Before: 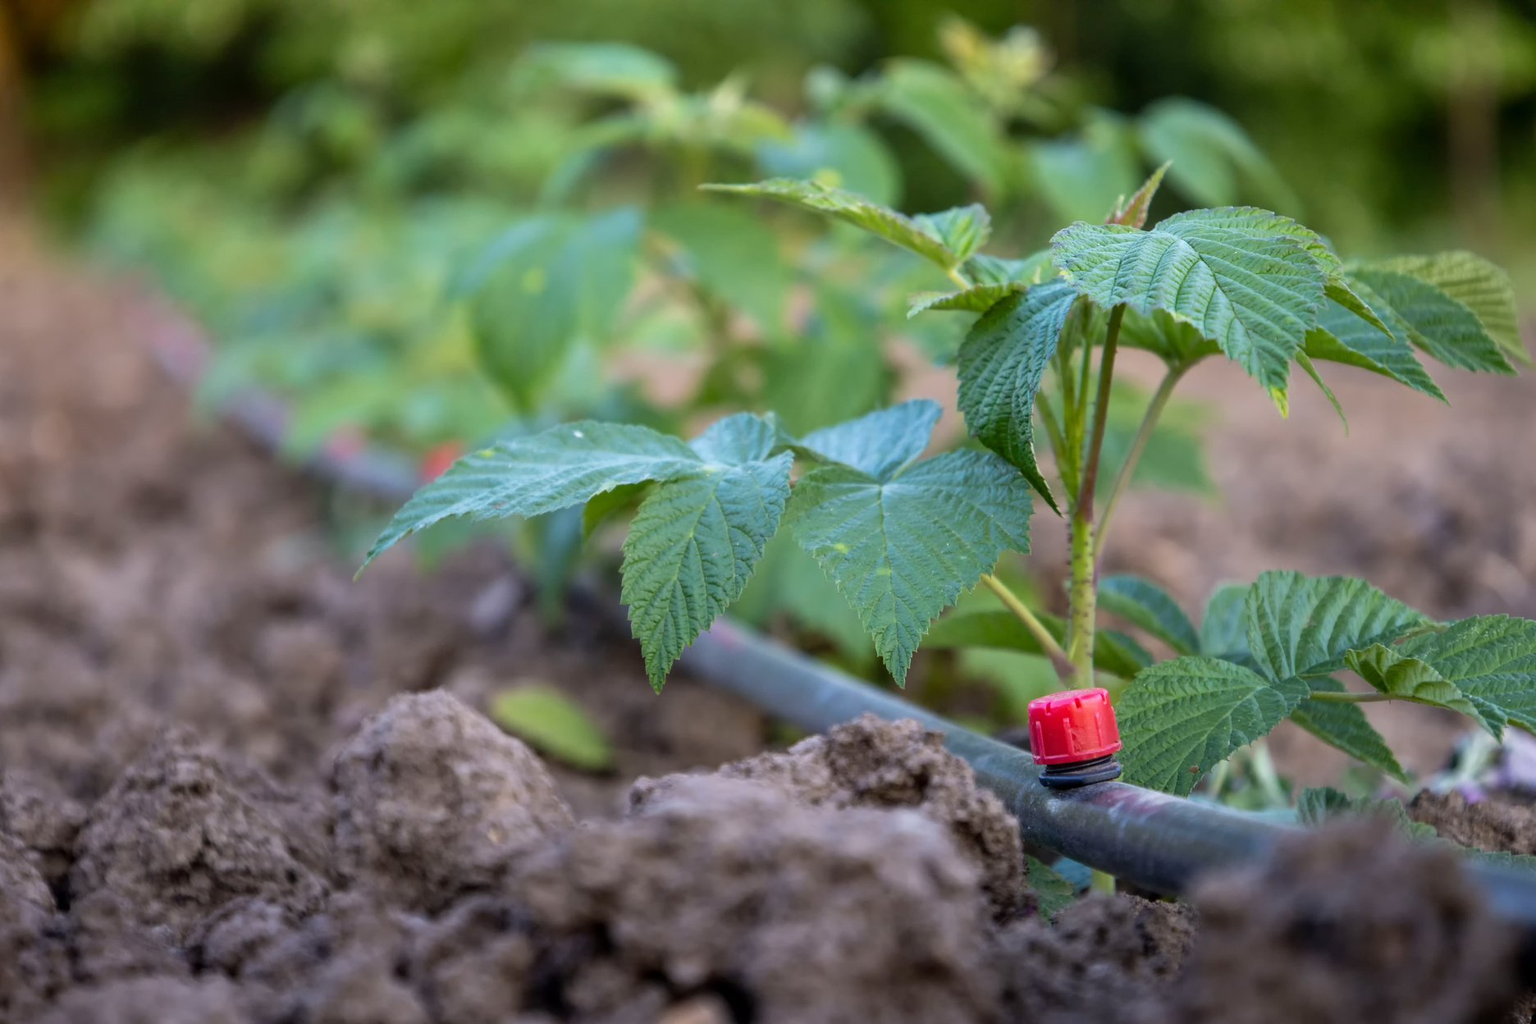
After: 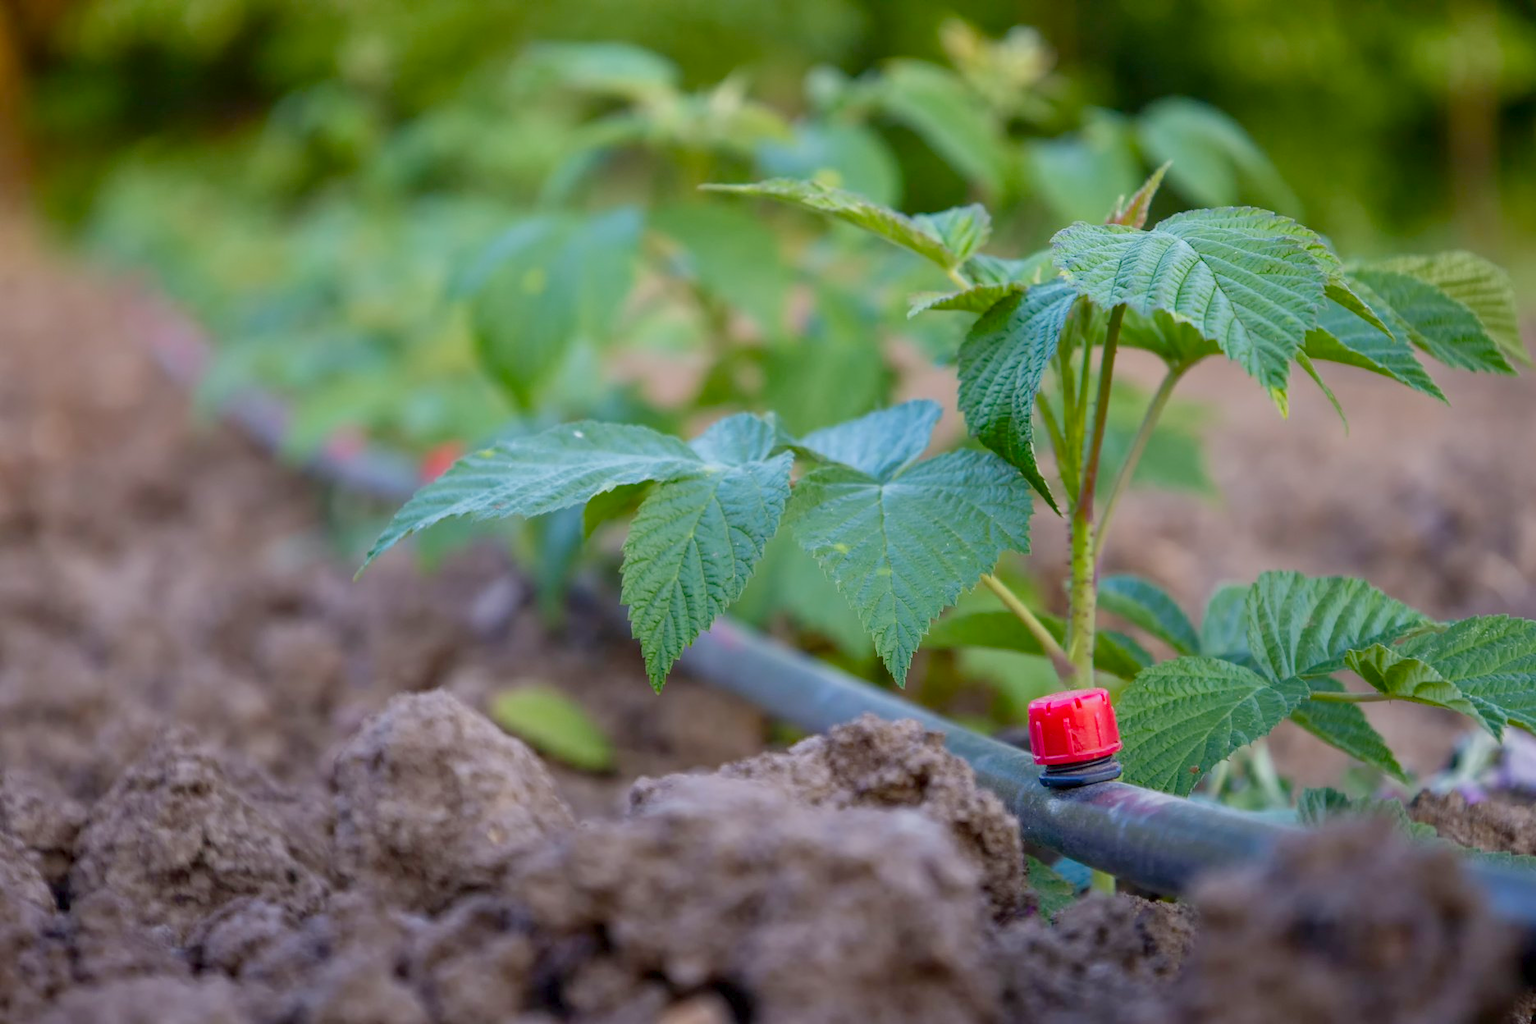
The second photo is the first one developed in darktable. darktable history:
color balance rgb: power › hue 73.63°, perceptual saturation grading › global saturation 14.508%, perceptual saturation grading › highlights -24.779%, perceptual saturation grading › shadows 29.585%, perceptual brilliance grading › global brilliance 4.316%, contrast -19.502%
